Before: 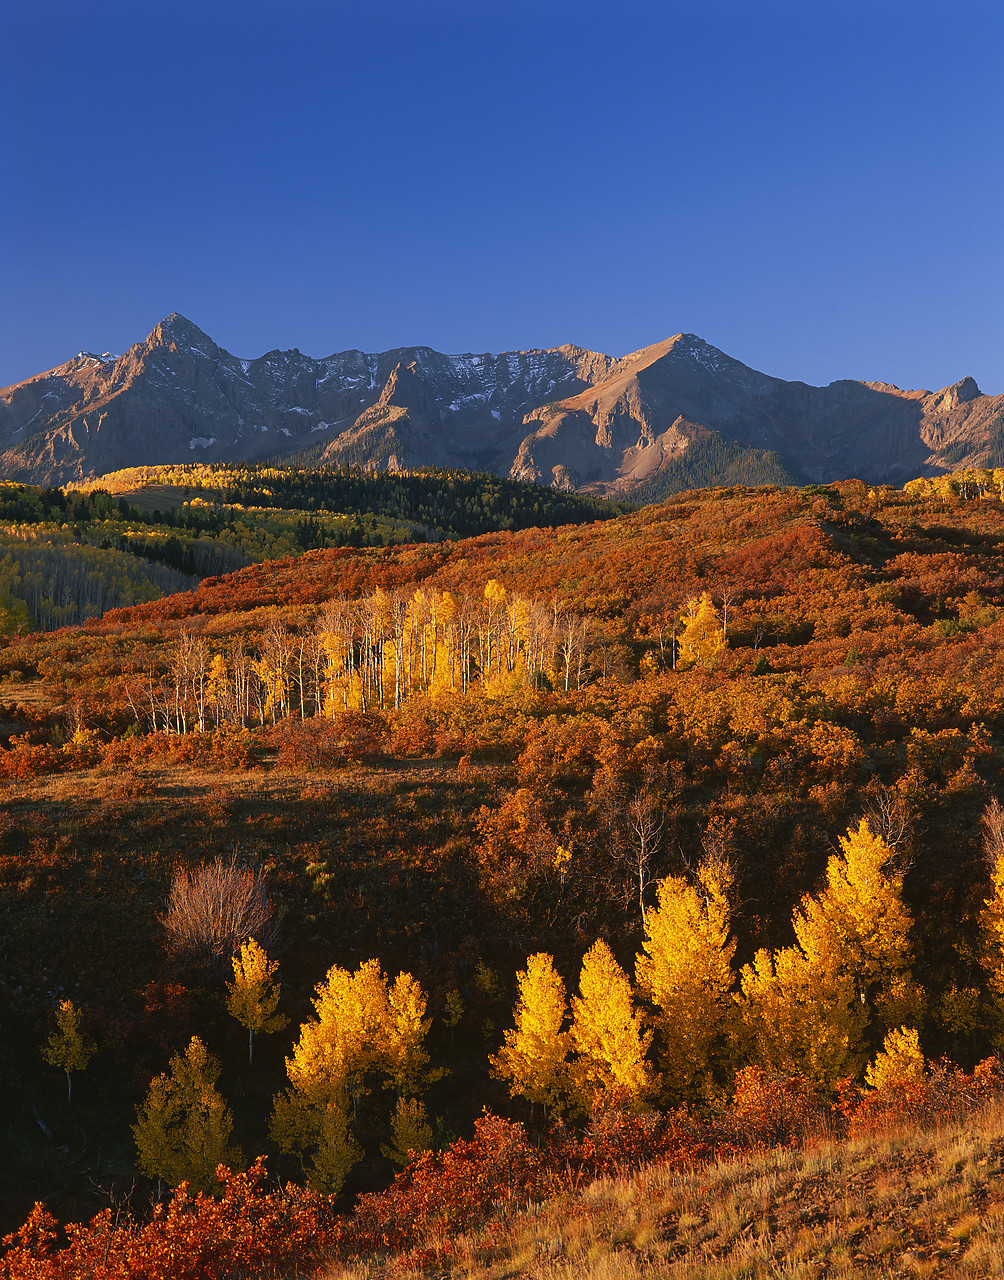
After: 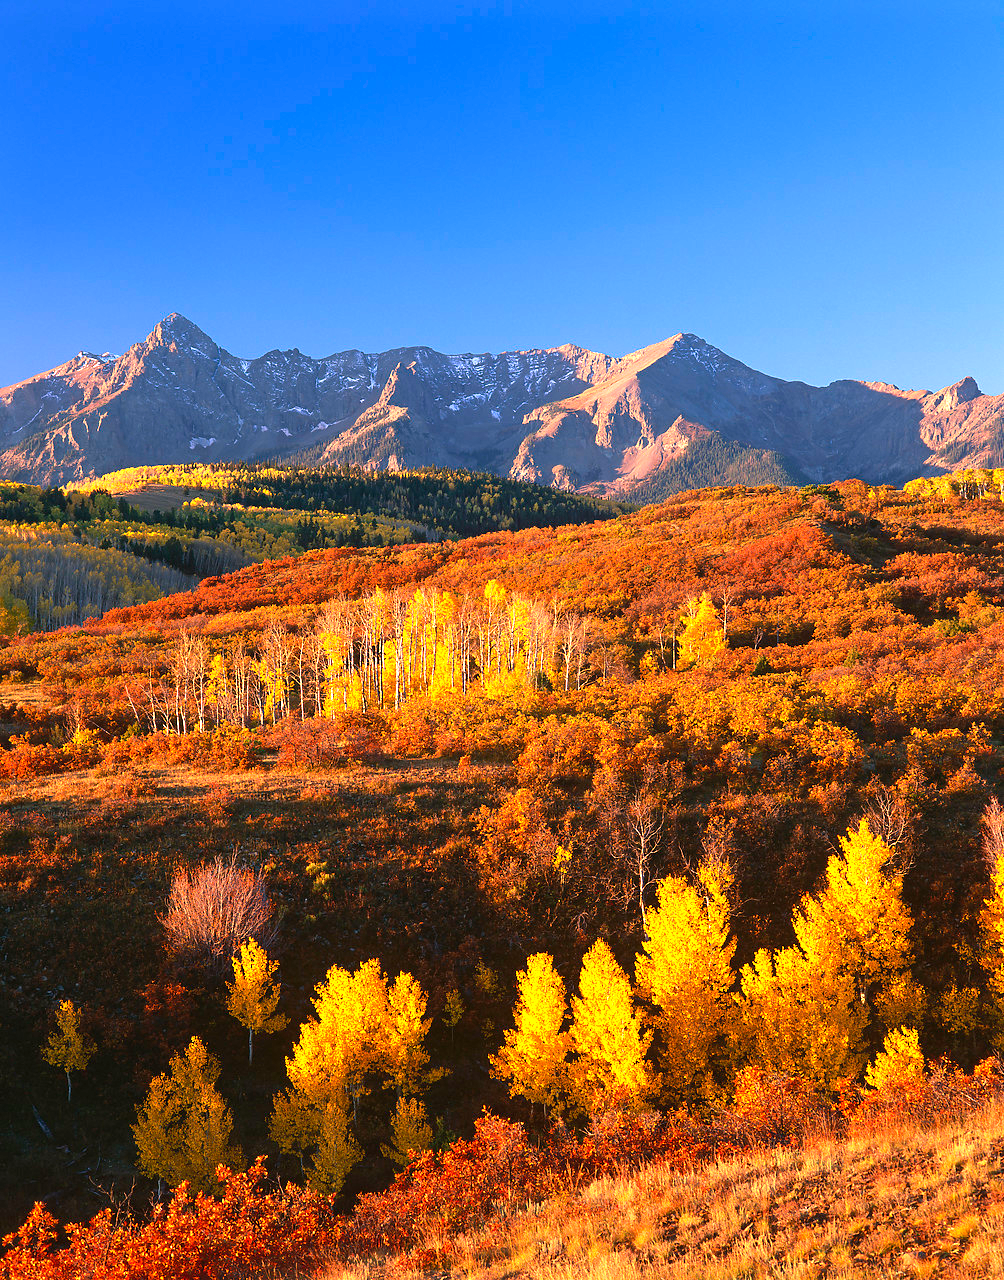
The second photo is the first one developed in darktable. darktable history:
white balance: red 1.05, blue 1.072
exposure: exposure 1.15 EV, compensate highlight preservation false
